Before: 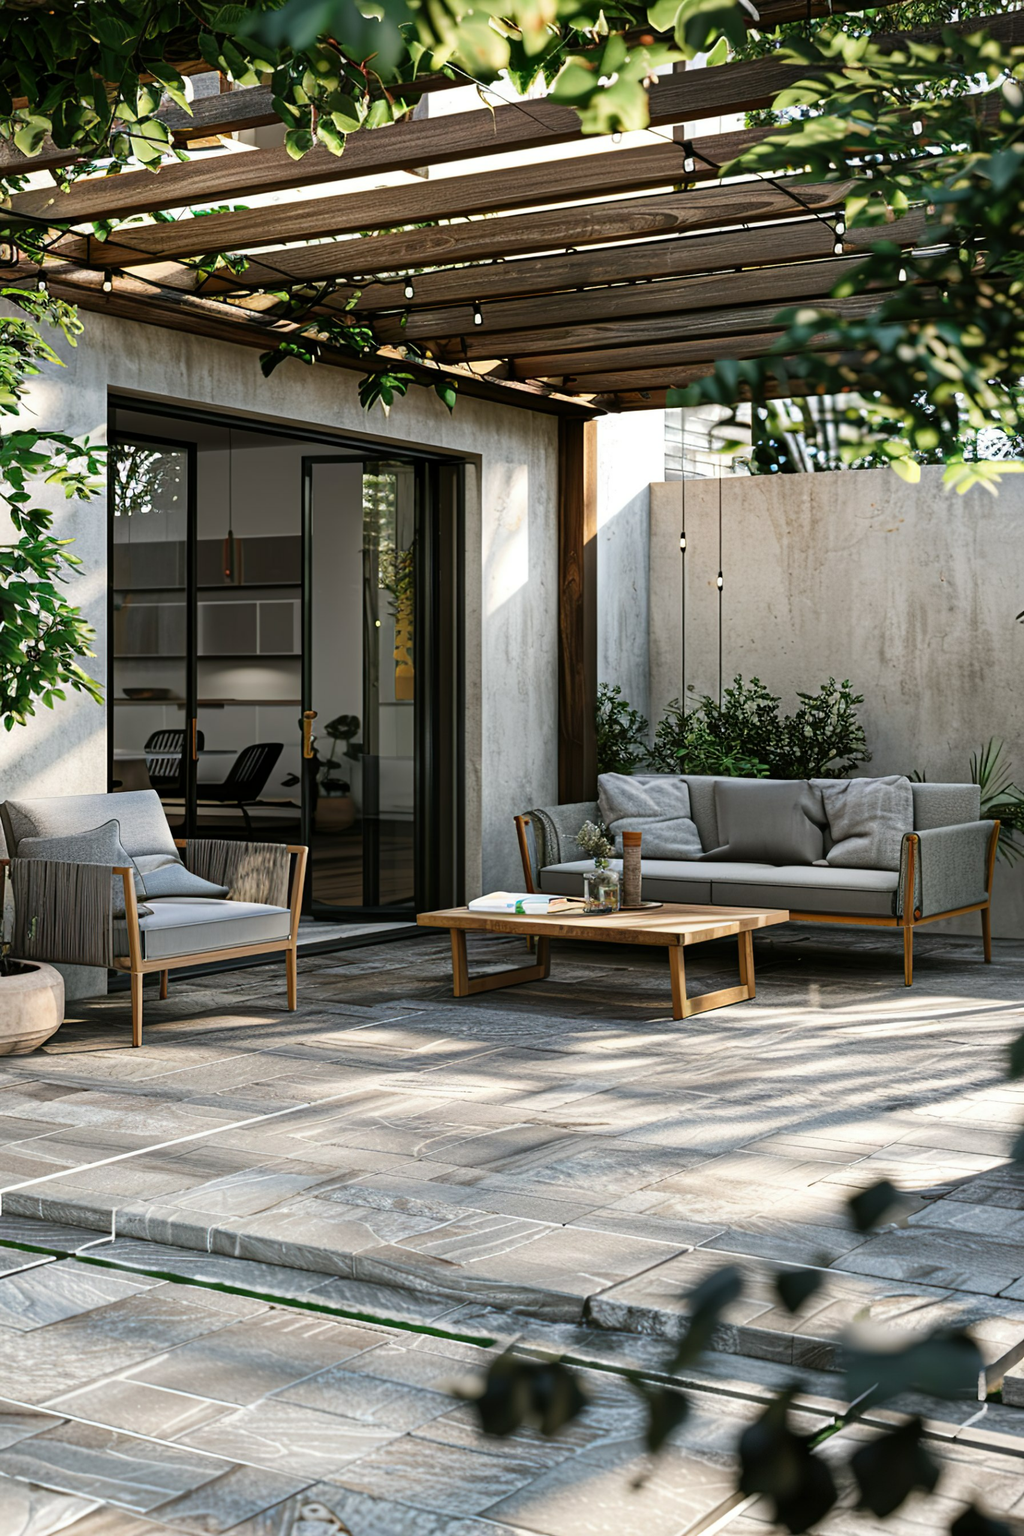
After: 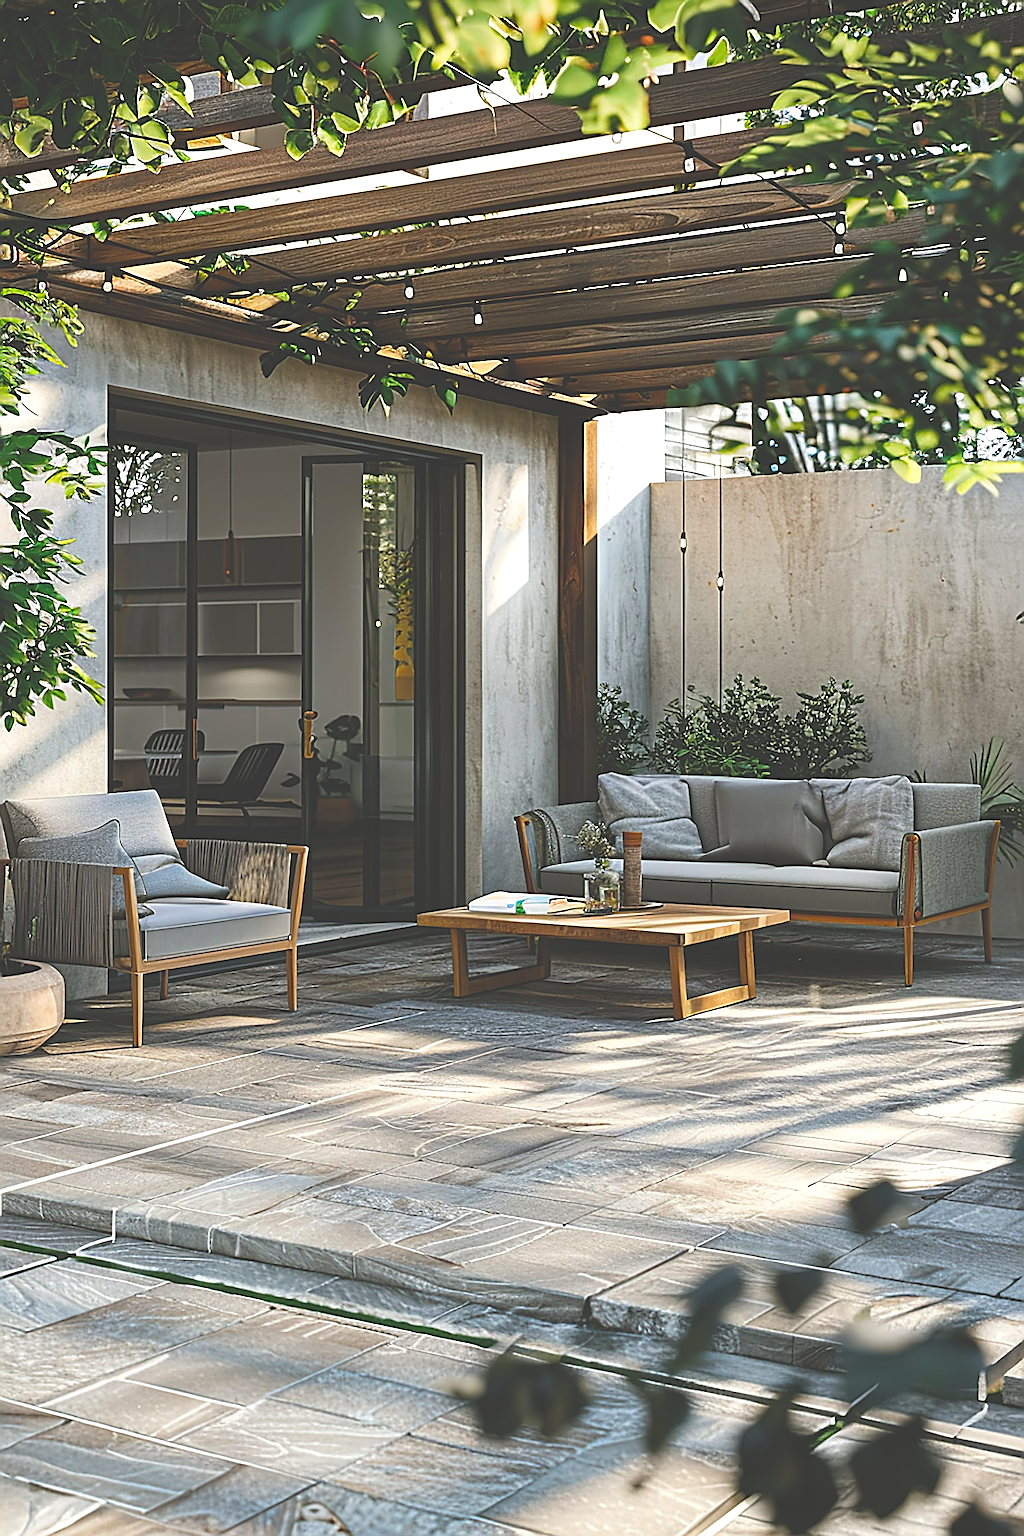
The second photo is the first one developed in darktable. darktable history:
exposure: black level correction -0.041, exposure 0.064 EV, compensate highlight preservation false
color balance rgb: perceptual saturation grading › global saturation 25%, global vibrance 20%
sharpen: amount 1.861
